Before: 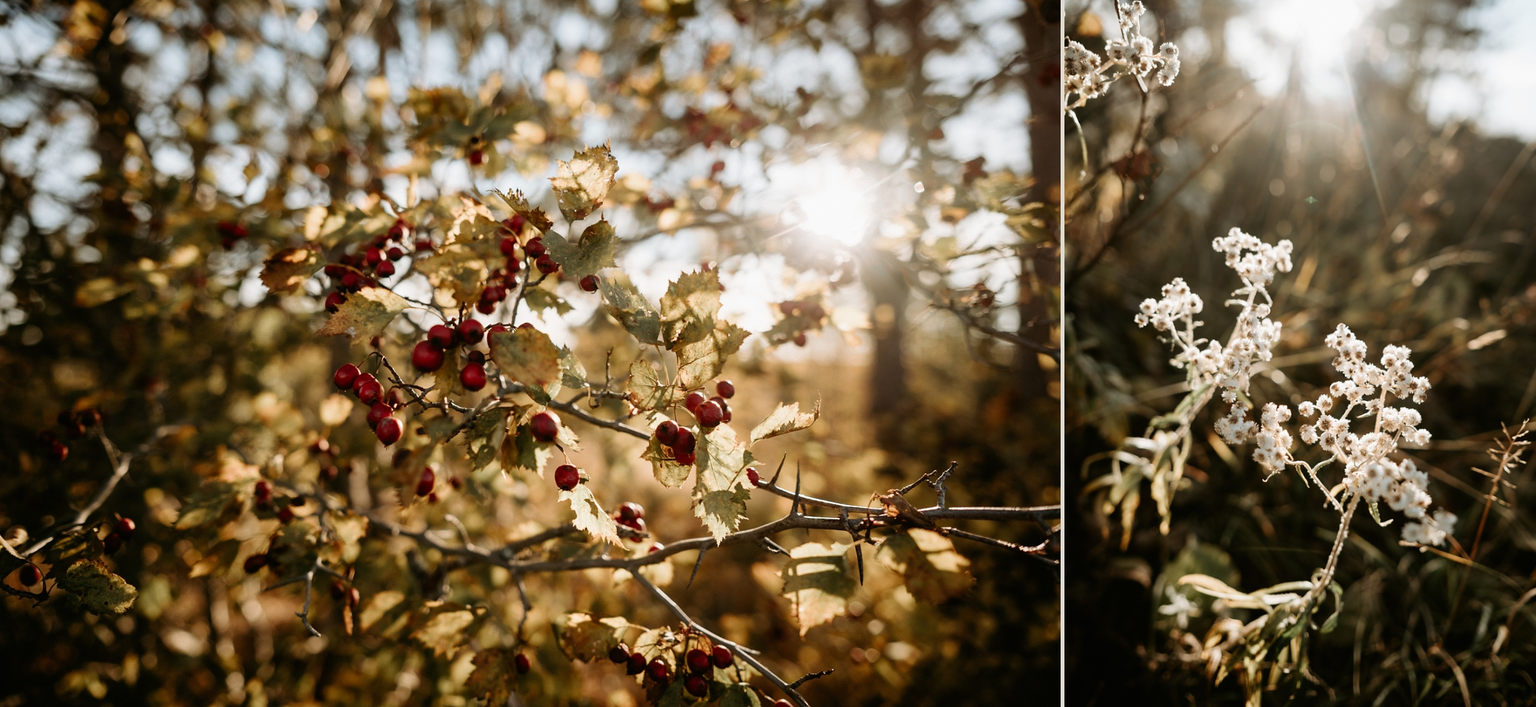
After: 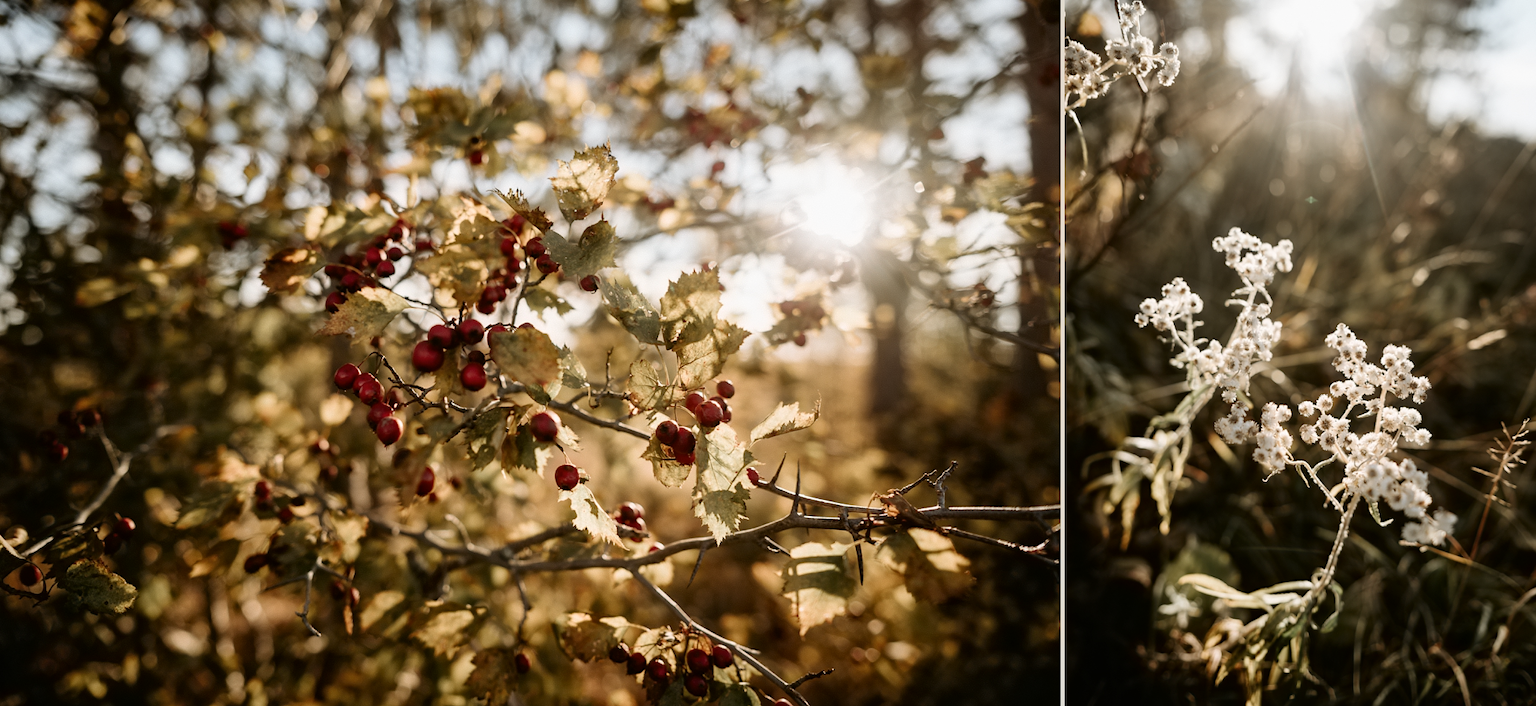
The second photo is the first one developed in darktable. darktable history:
contrast equalizer: y [[0.5 ×6], [0.5 ×6], [0.5 ×6], [0 ×6], [0, 0, 0, 0.581, 0.011, 0]]
